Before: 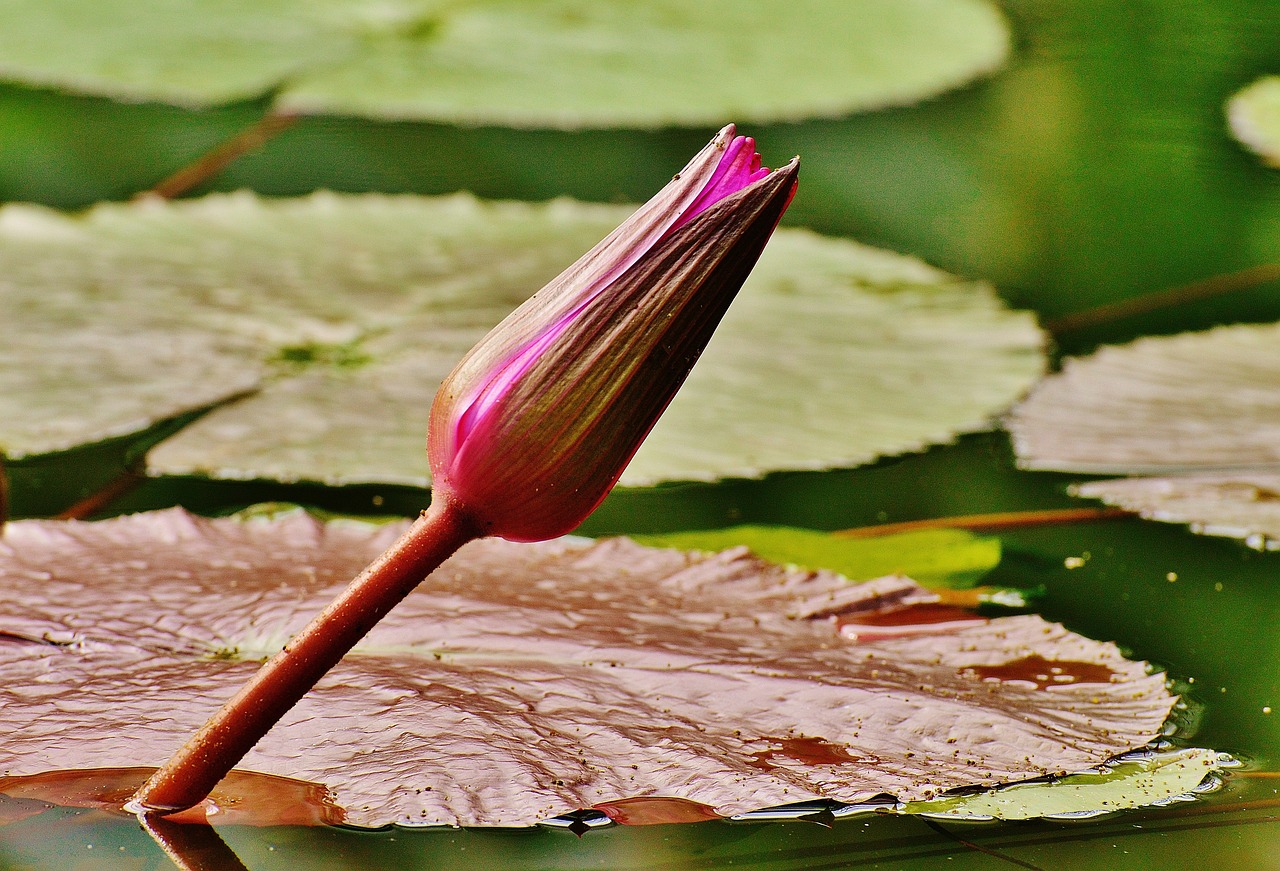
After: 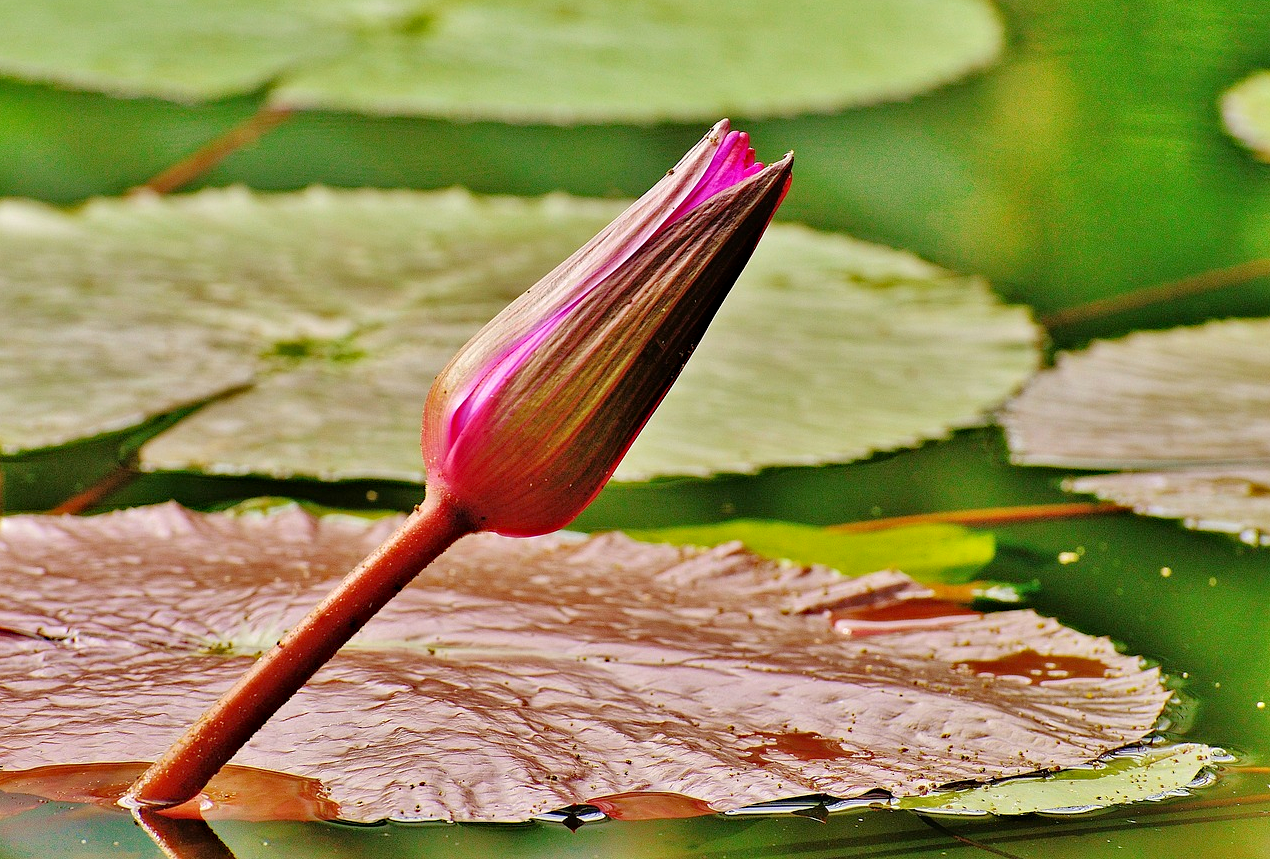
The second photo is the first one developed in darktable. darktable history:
tone equalizer: -7 EV 0.151 EV, -6 EV 0.6 EV, -5 EV 1.12 EV, -4 EV 1.31 EV, -3 EV 1.17 EV, -2 EV 0.6 EV, -1 EV 0.158 EV
crop: left 0.494%, top 0.609%, right 0.246%, bottom 0.695%
haze removal: adaptive false
exposure: compensate exposure bias true, compensate highlight preservation false
